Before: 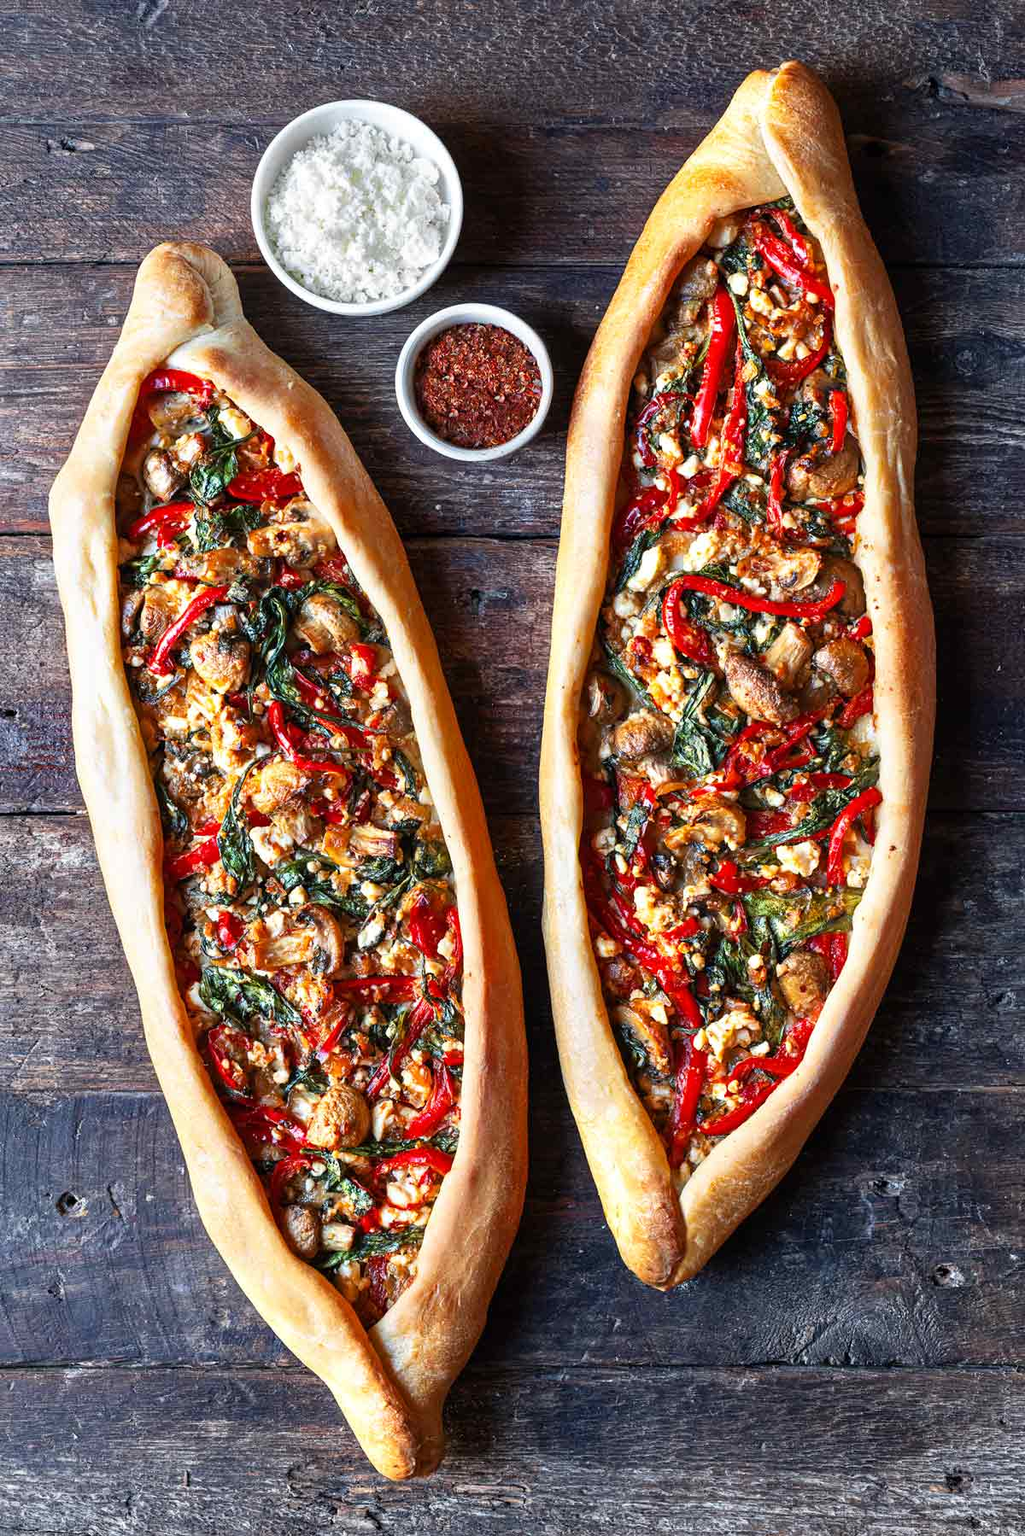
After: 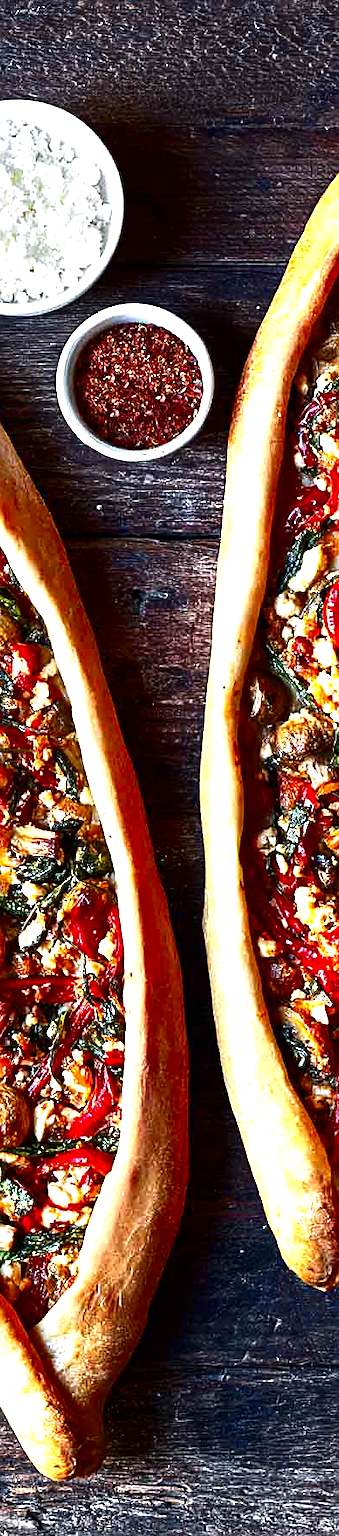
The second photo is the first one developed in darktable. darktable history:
crop: left 33.12%, right 33.665%
sharpen: on, module defaults
tone equalizer: -8 EV -0.741 EV, -7 EV -0.728 EV, -6 EV -0.639 EV, -5 EV -0.393 EV, -3 EV 0.38 EV, -2 EV 0.6 EV, -1 EV 0.681 EV, +0 EV 0.758 EV, smoothing diameter 24.96%, edges refinement/feathering 11.96, preserve details guided filter
contrast brightness saturation: contrast 0.102, brightness -0.276, saturation 0.141
